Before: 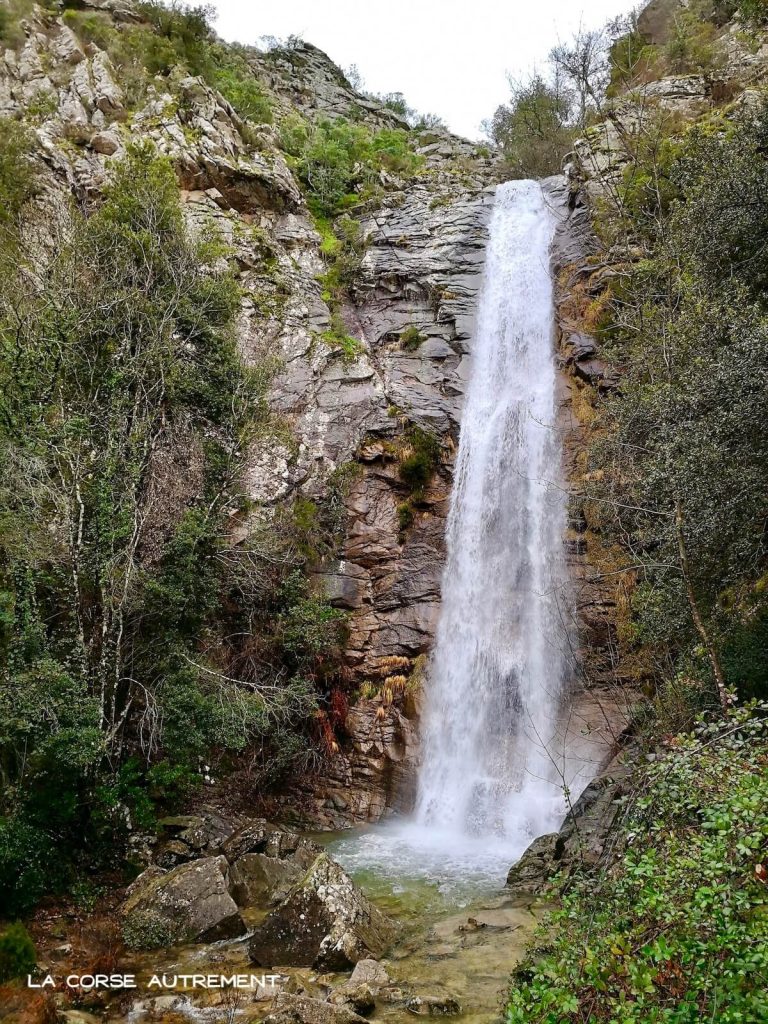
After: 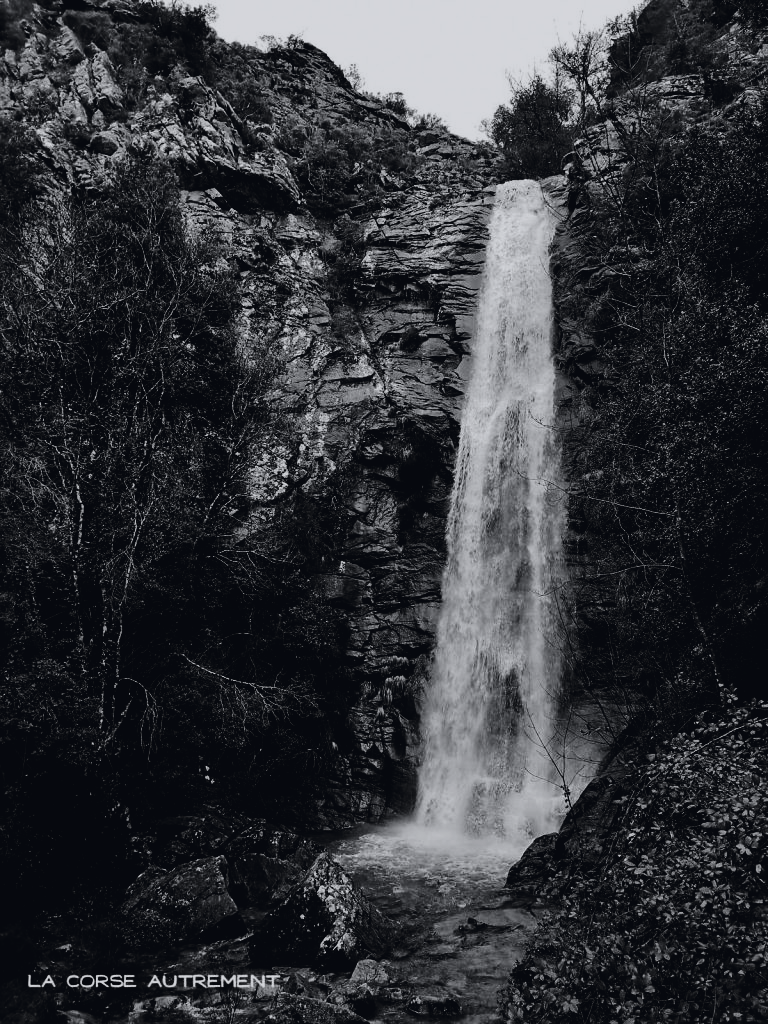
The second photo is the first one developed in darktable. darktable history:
contrast brightness saturation: contrast -0.03, brightness -0.59, saturation -1
filmic rgb: black relative exposure -3.86 EV, white relative exposure 3.48 EV, hardness 2.63, contrast 1.103
tone curve: curves: ch0 [(0, 0.023) (0.104, 0.058) (0.21, 0.162) (0.469, 0.524) (0.579, 0.65) (0.725, 0.8) (0.858, 0.903) (1, 0.974)]; ch1 [(0, 0) (0.414, 0.395) (0.447, 0.447) (0.502, 0.501) (0.521, 0.512) (0.57, 0.563) (0.618, 0.61) (0.654, 0.642) (1, 1)]; ch2 [(0, 0) (0.356, 0.408) (0.437, 0.453) (0.492, 0.485) (0.524, 0.508) (0.566, 0.567) (0.595, 0.604) (1, 1)], color space Lab, independent channels, preserve colors none
